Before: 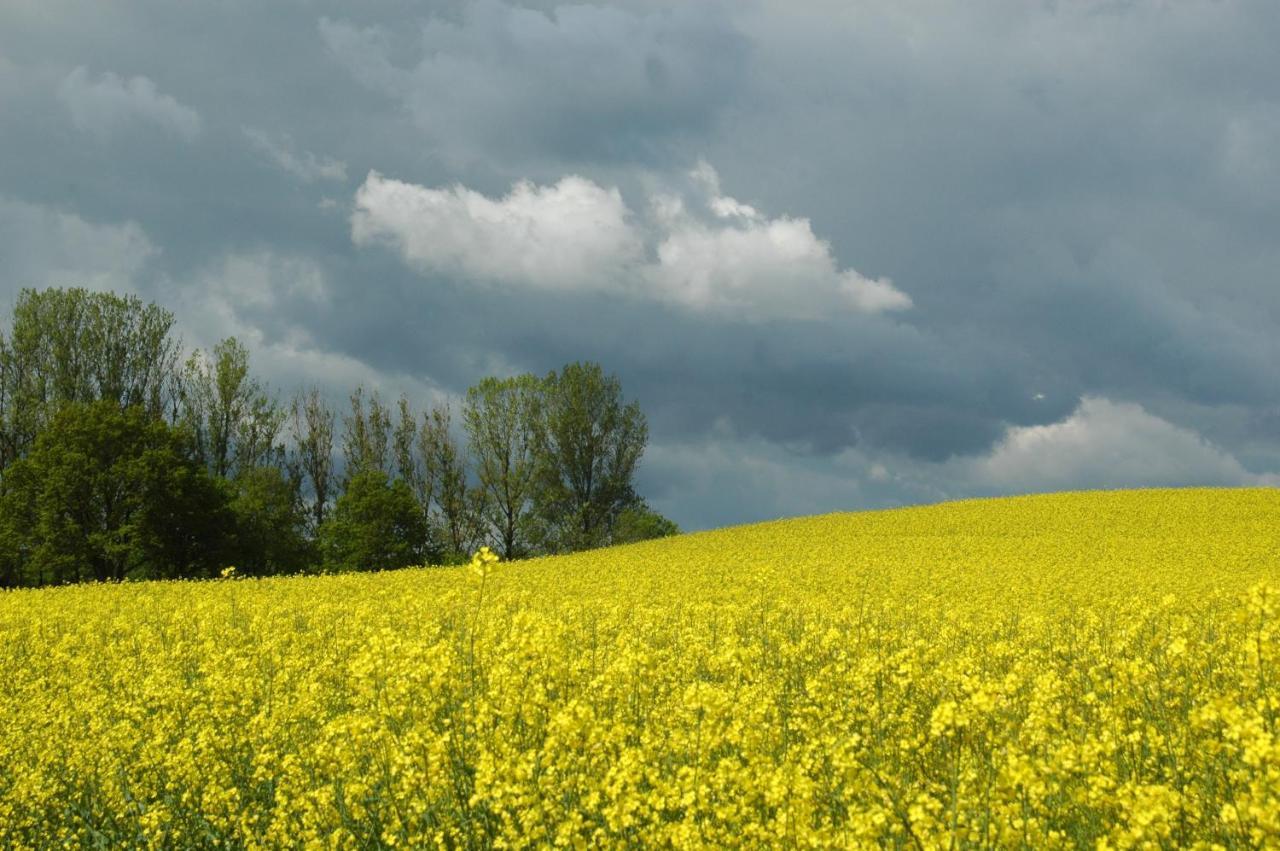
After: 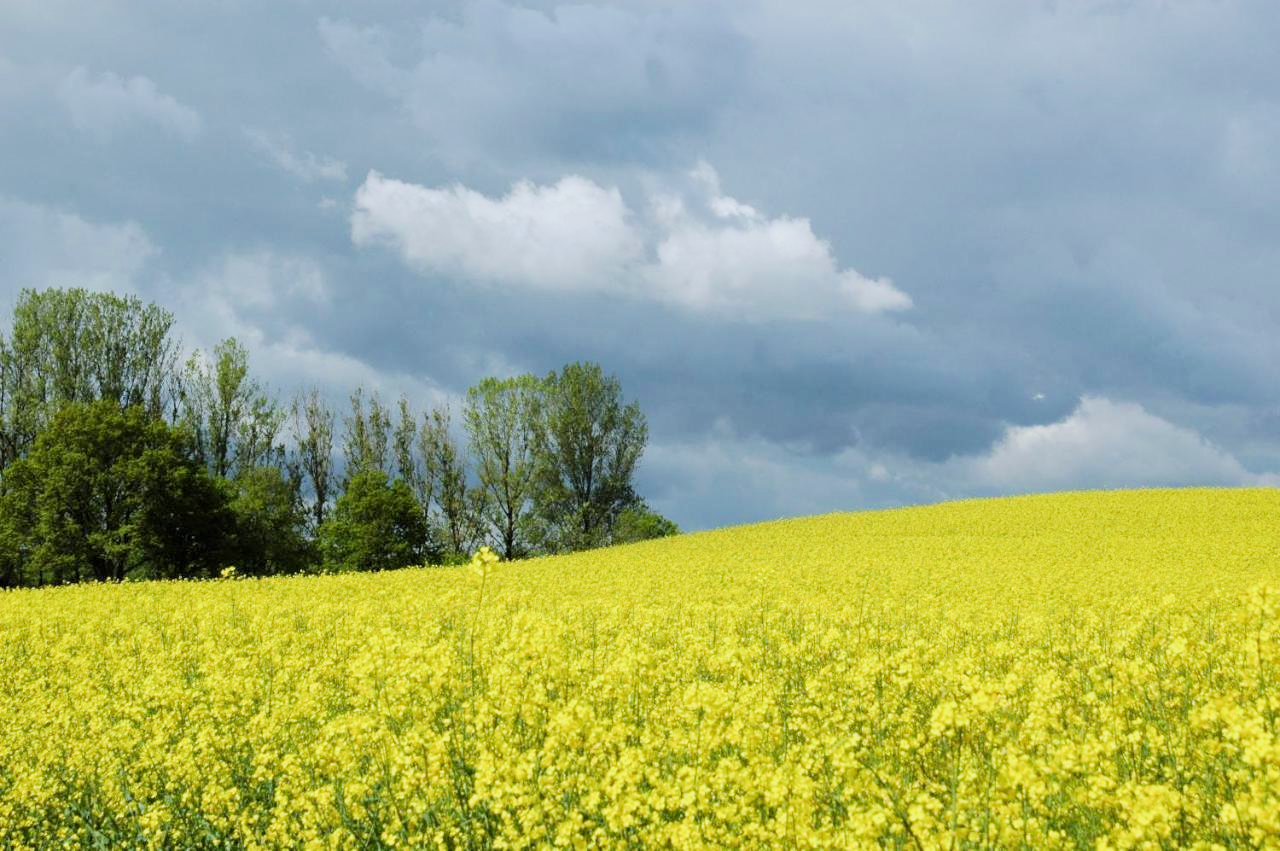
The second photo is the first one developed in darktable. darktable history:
contrast equalizer: octaves 7, y [[0.6 ×6], [0.55 ×6], [0 ×6], [0 ×6], [0 ×6]], mix 0.3
exposure: exposure 0.943 EV, compensate highlight preservation false
filmic rgb: black relative exposure -7.65 EV, white relative exposure 4.56 EV, hardness 3.61
white balance: red 0.954, blue 1.079
